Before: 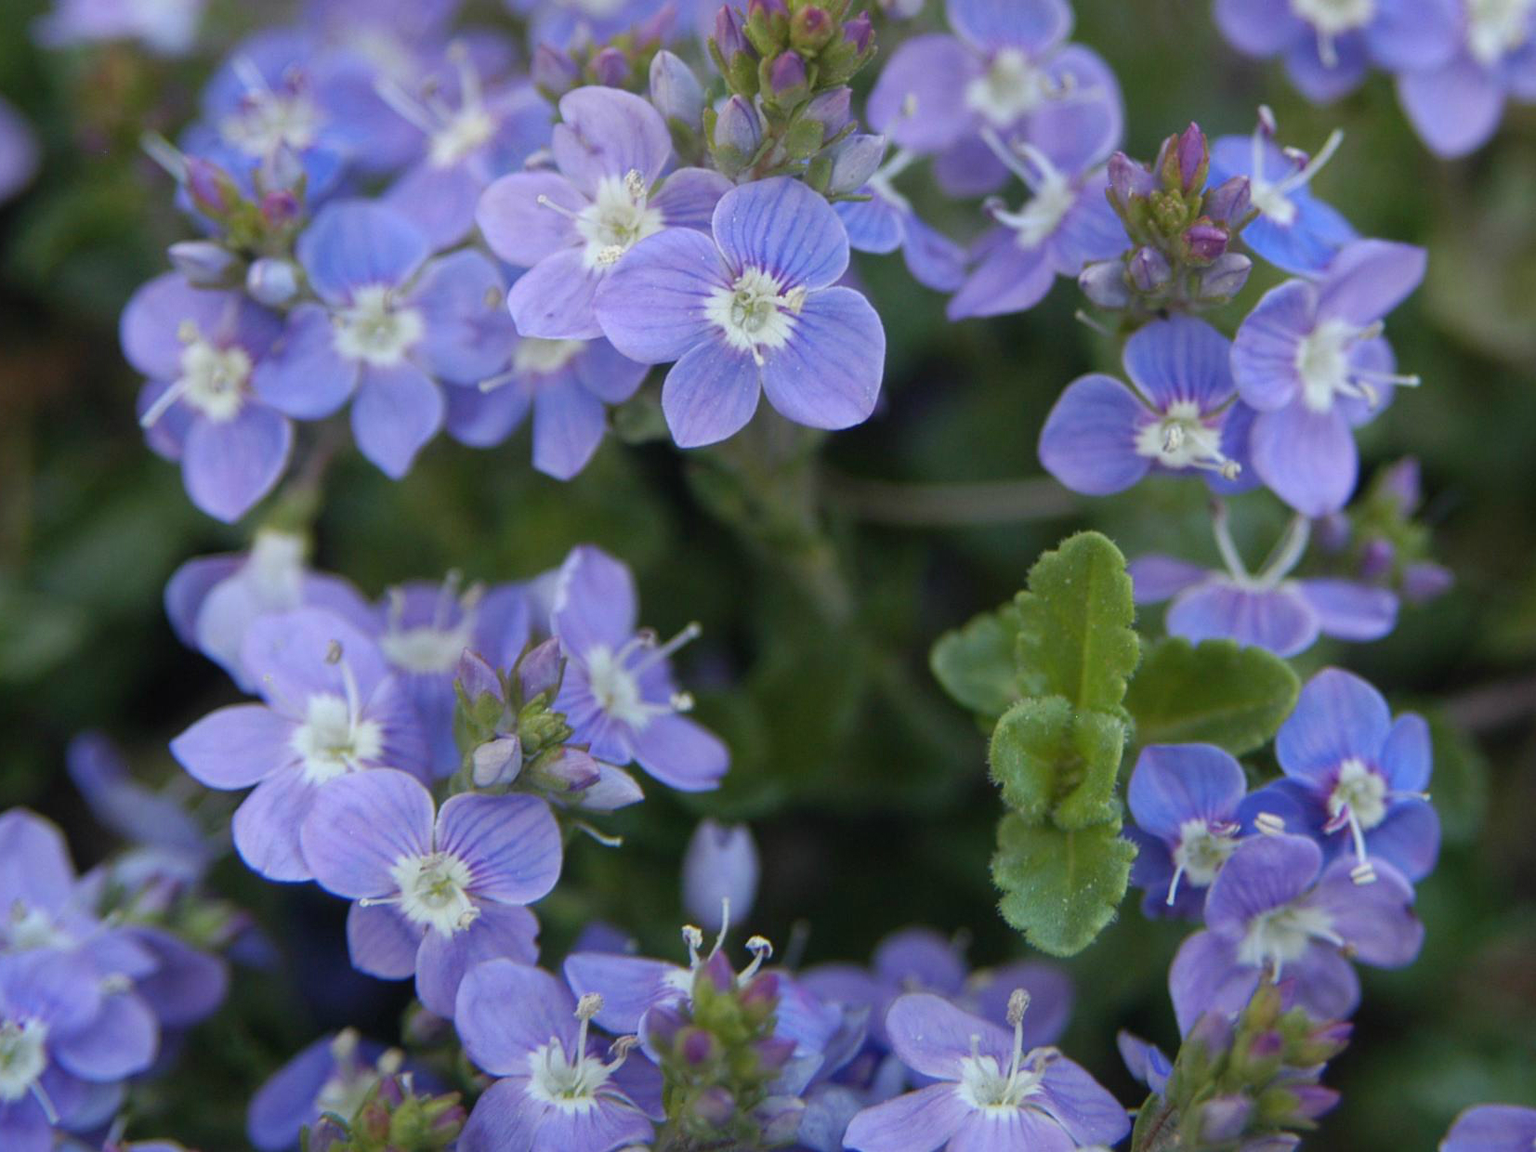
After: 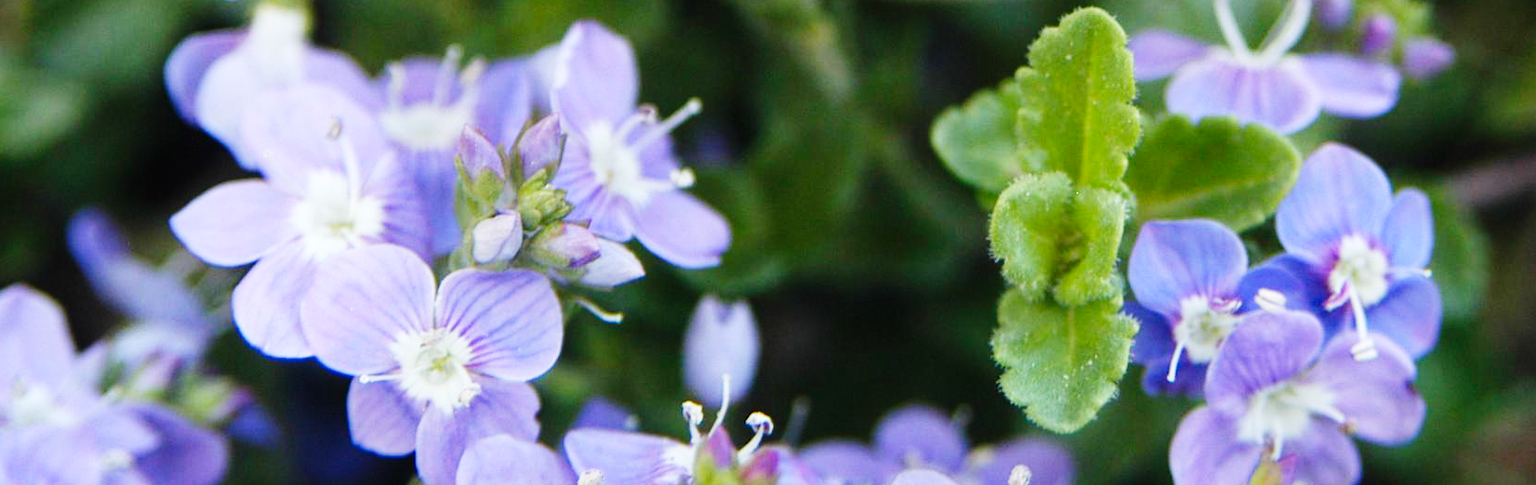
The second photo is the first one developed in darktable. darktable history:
base curve: curves: ch0 [(0, 0.003) (0.001, 0.002) (0.006, 0.004) (0.02, 0.022) (0.048, 0.086) (0.094, 0.234) (0.162, 0.431) (0.258, 0.629) (0.385, 0.8) (0.548, 0.918) (0.751, 0.988) (1, 1)], preserve colors none
crop: top 45.551%, bottom 12.262%
